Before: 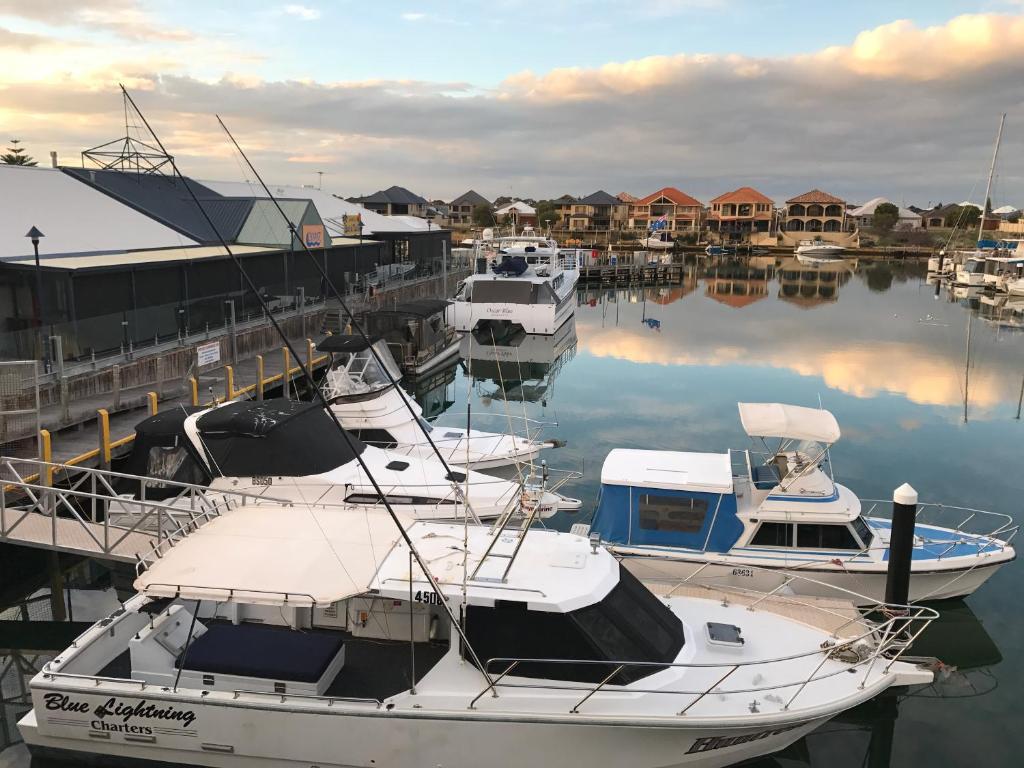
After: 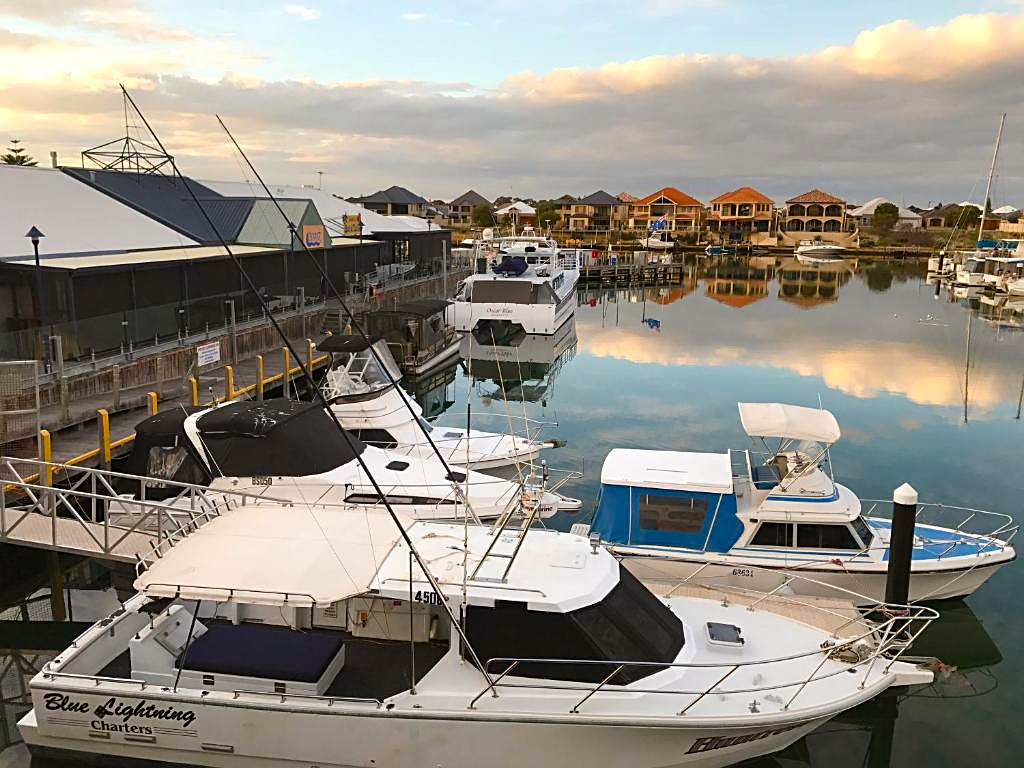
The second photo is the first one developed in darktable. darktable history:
sharpen: on, module defaults
shadows and highlights: radius 91, shadows -15.58, white point adjustment 0.285, highlights 31.69, compress 48.52%, highlights color adjustment 53.26%, soften with gaussian
color balance rgb: power › chroma 0.7%, power › hue 60°, perceptual saturation grading › global saturation 20%, perceptual saturation grading › highlights -24.895%, perceptual saturation grading › shadows 49.766%, global vibrance 11.786%
